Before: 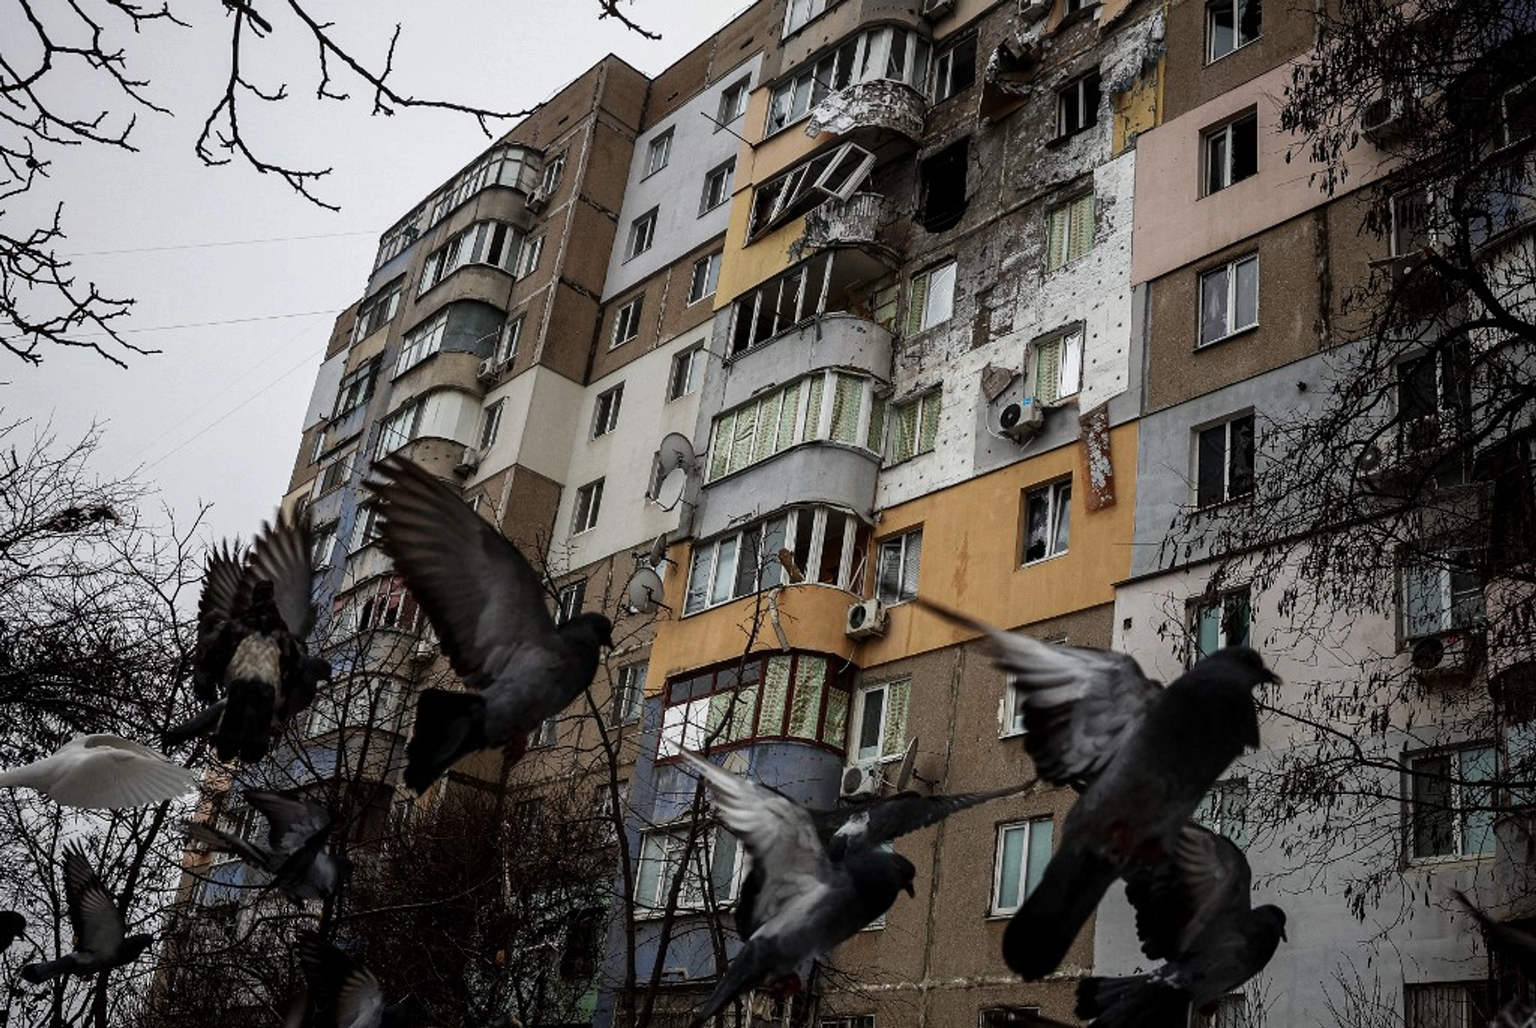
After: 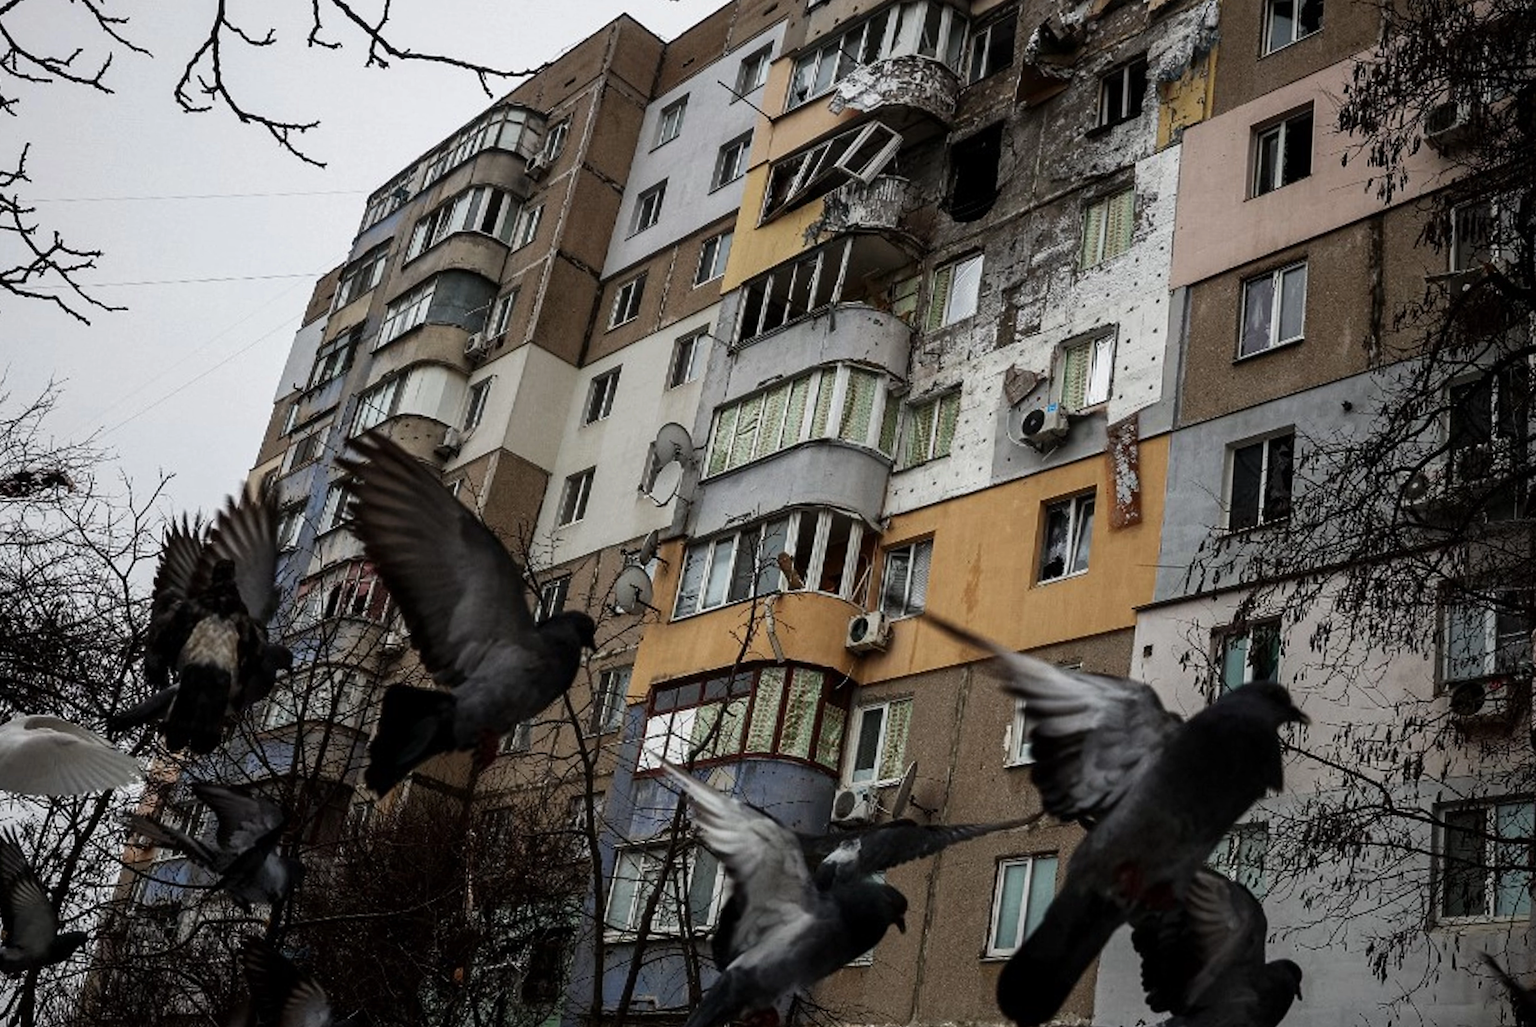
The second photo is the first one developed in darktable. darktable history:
crop and rotate: angle -2.81°
